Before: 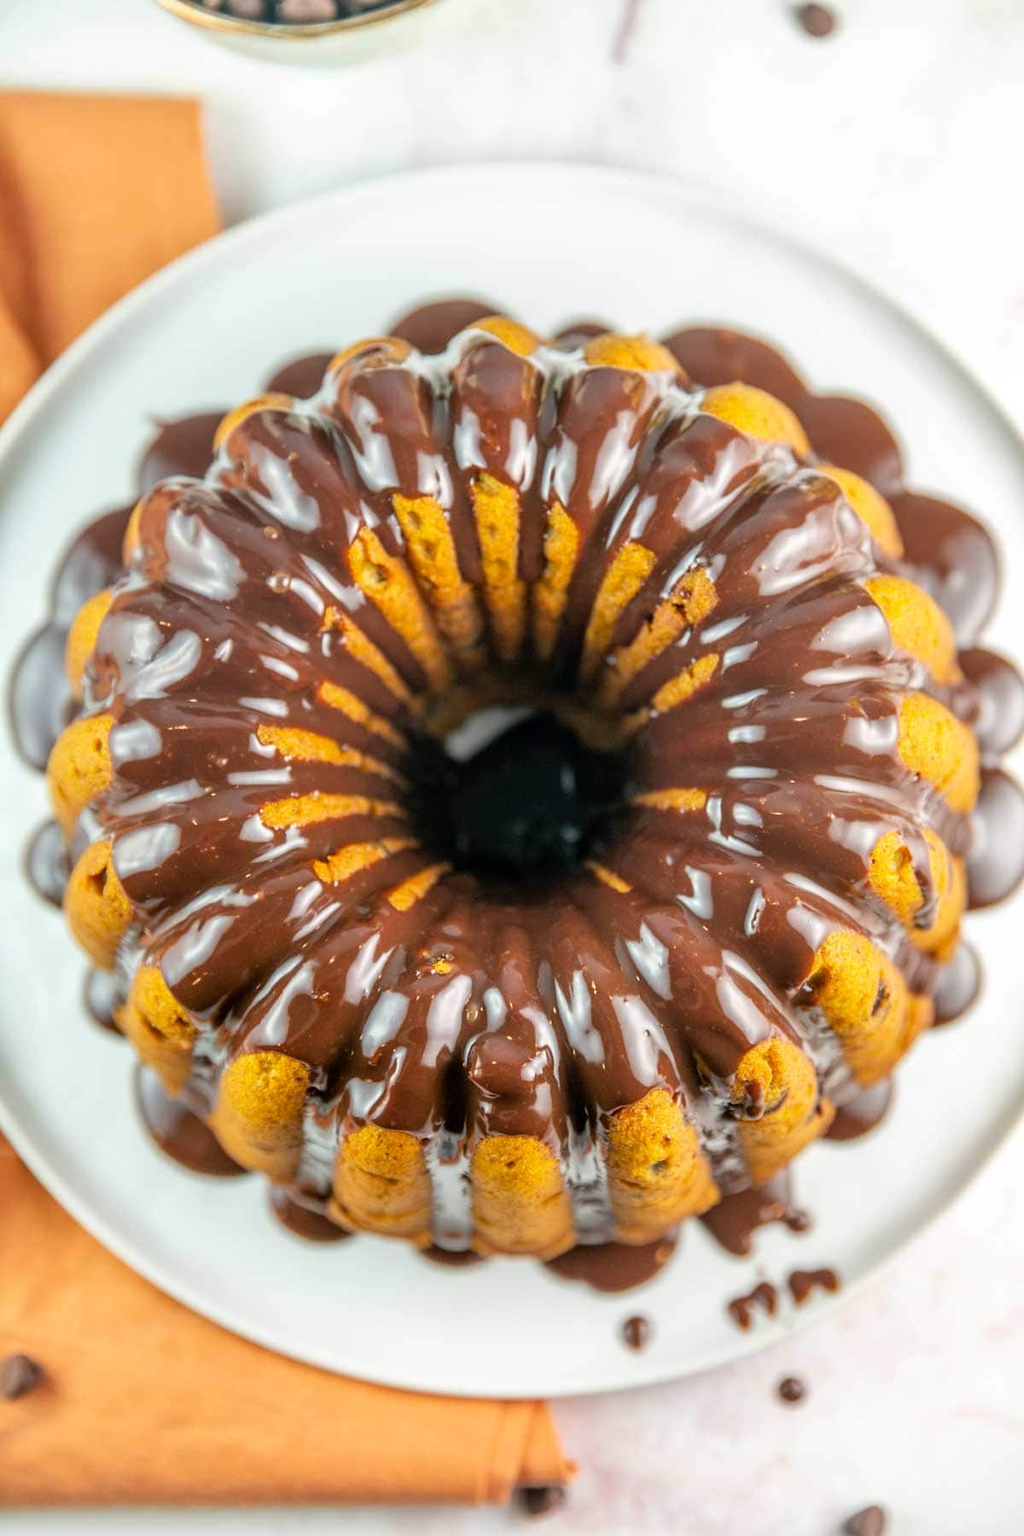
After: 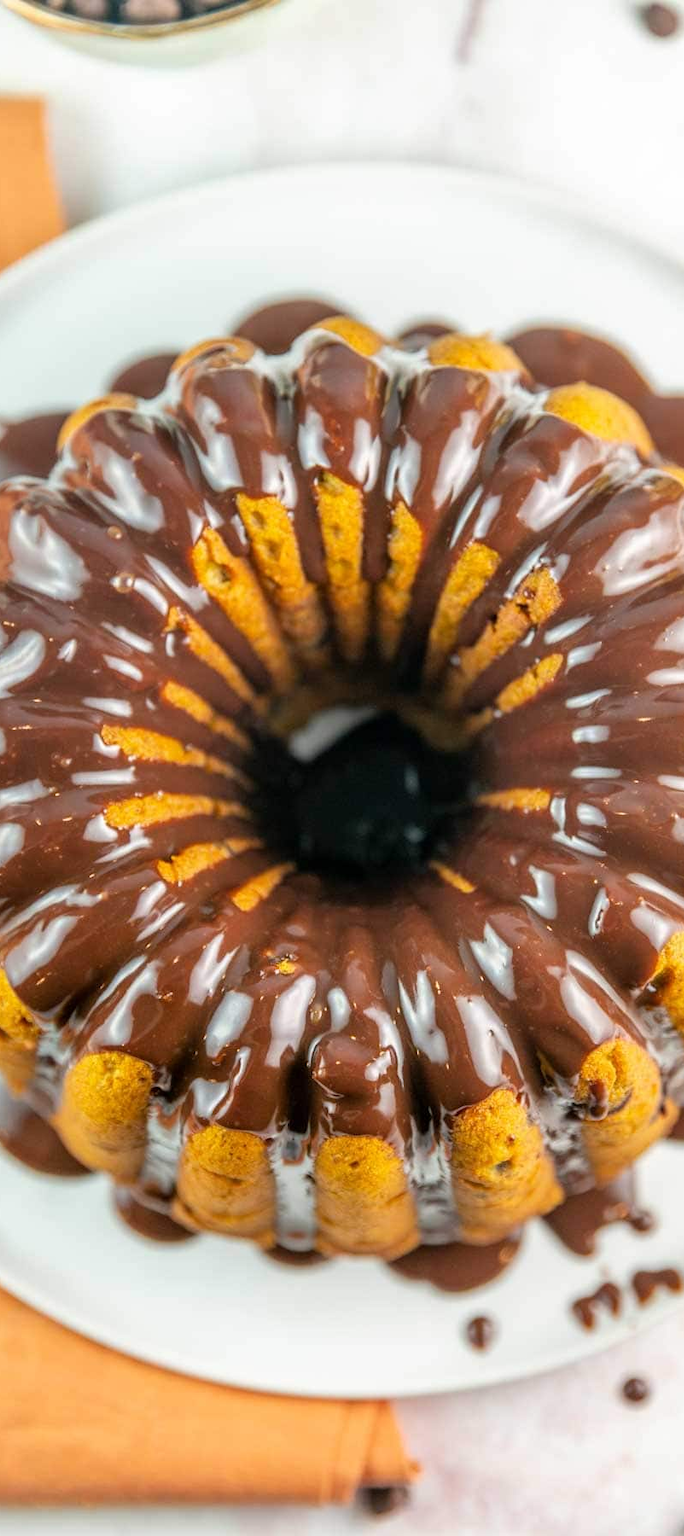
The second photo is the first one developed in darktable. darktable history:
crop and rotate: left 15.28%, right 17.857%
